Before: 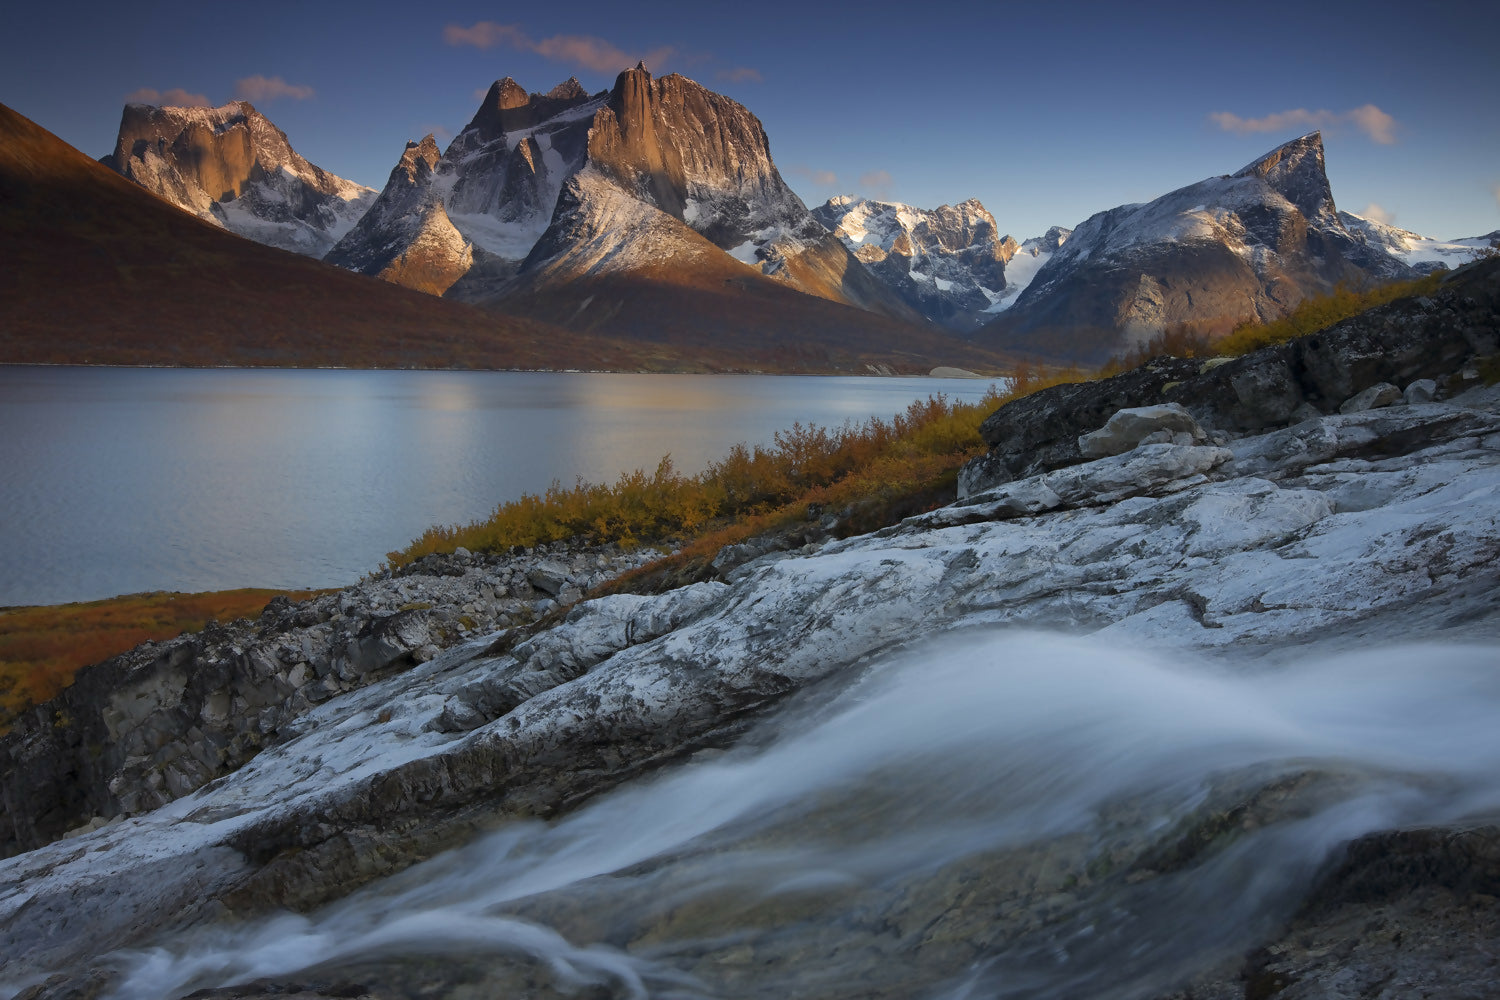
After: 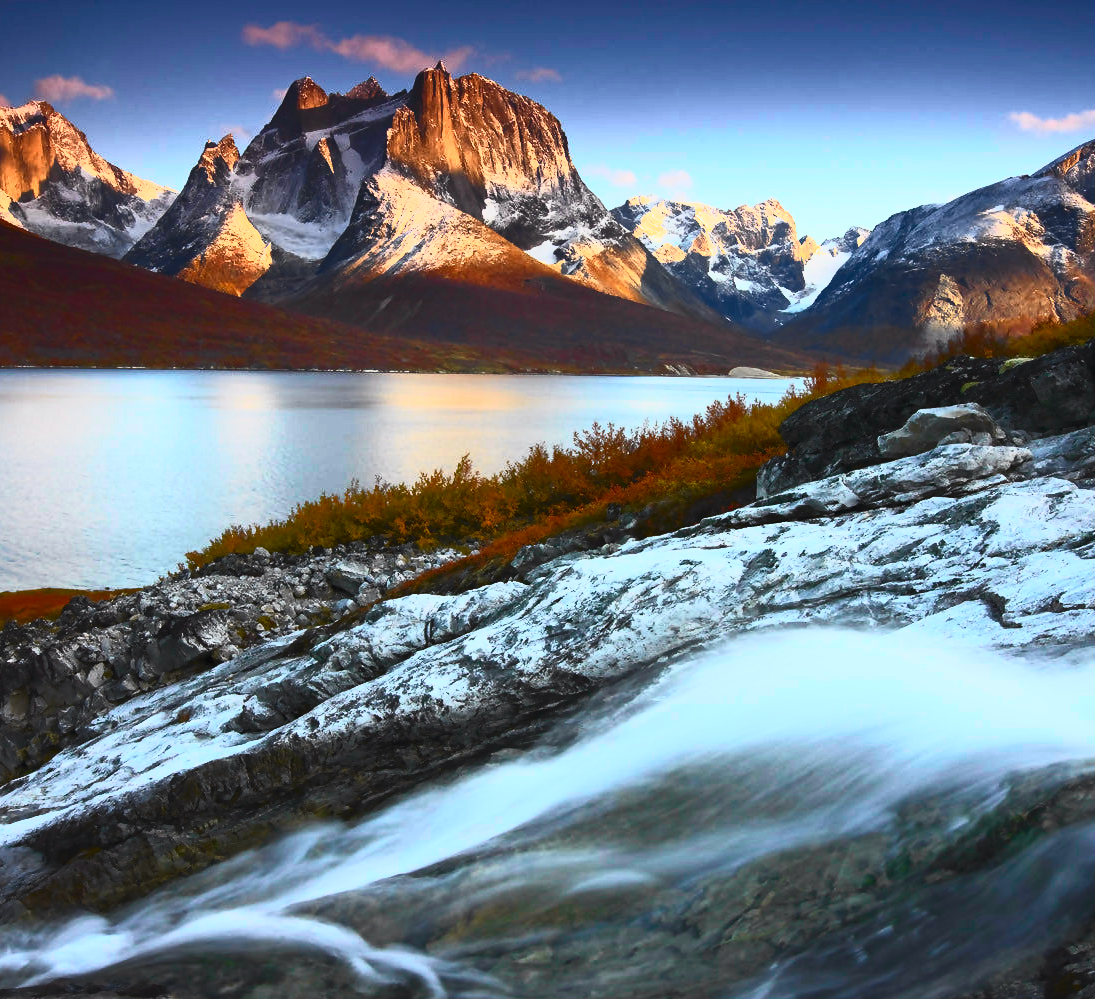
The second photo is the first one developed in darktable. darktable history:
exposure: exposure -0.141 EV, compensate exposure bias true, compensate highlight preservation false
contrast brightness saturation: contrast 0.832, brightness 0.589, saturation 0.579
tone curve: curves: ch0 [(0, 0) (0.131, 0.116) (0.316, 0.345) (0.501, 0.584) (0.629, 0.732) (0.812, 0.888) (1, 0.974)]; ch1 [(0, 0) (0.366, 0.367) (0.475, 0.453) (0.494, 0.497) (0.504, 0.503) (0.553, 0.584) (1, 1)]; ch2 [(0, 0) (0.333, 0.346) (0.375, 0.375) (0.424, 0.43) (0.476, 0.492) (0.502, 0.501) (0.533, 0.556) (0.566, 0.599) (0.614, 0.653) (1, 1)], color space Lab, independent channels, preserve colors none
crop: left 13.454%, right 13.493%
